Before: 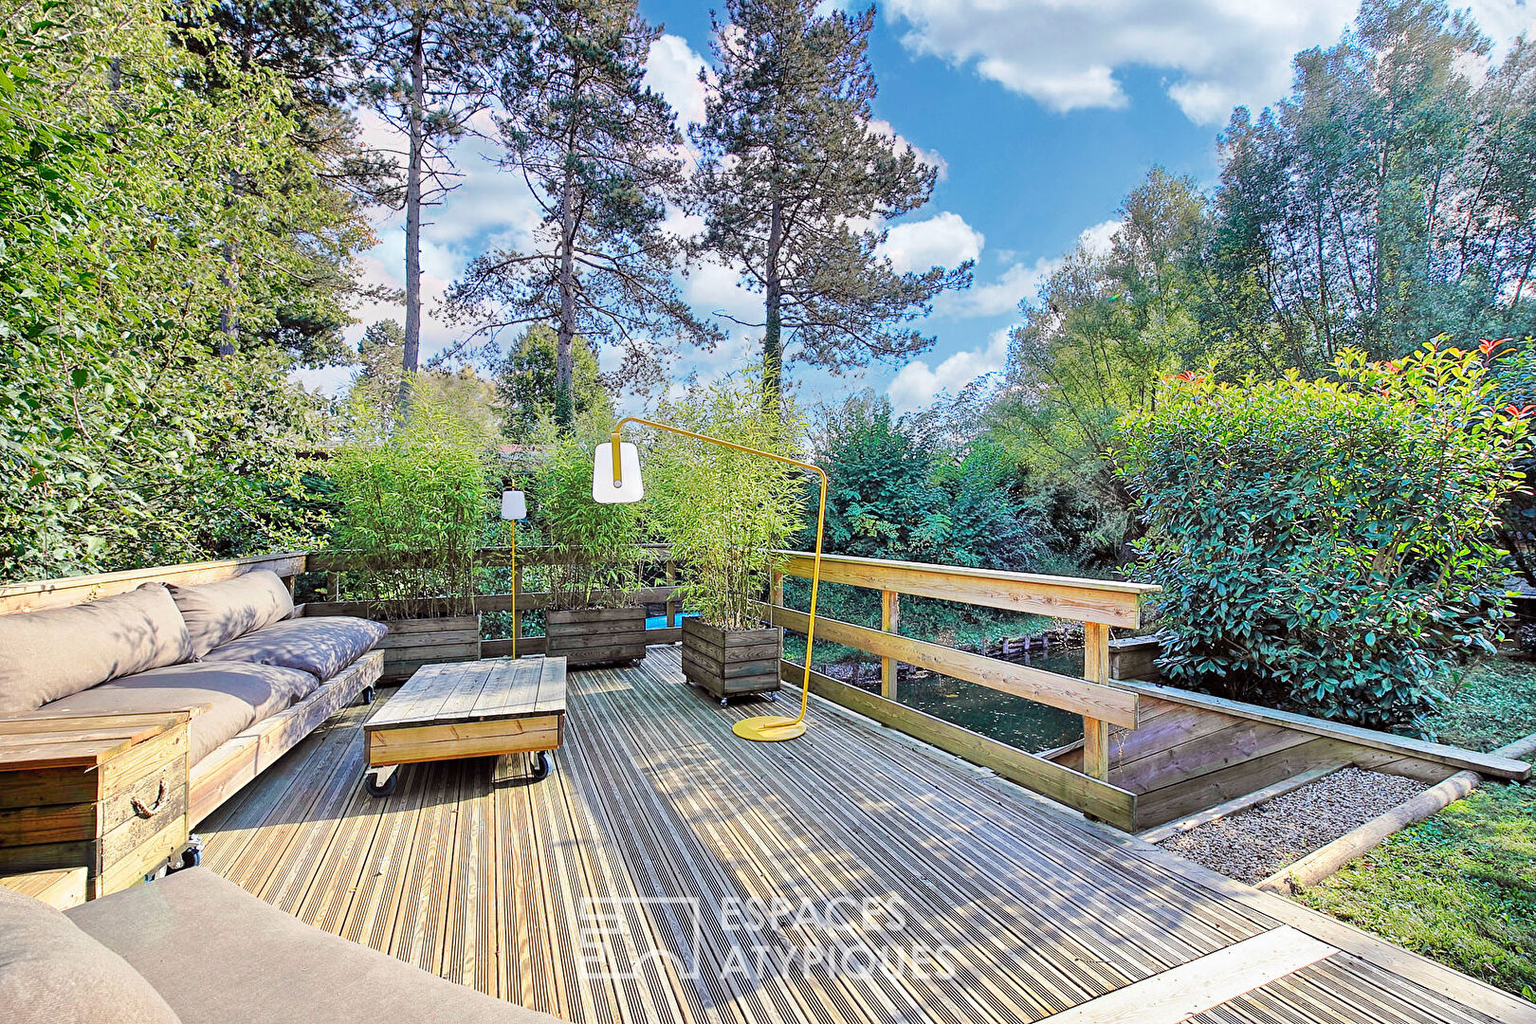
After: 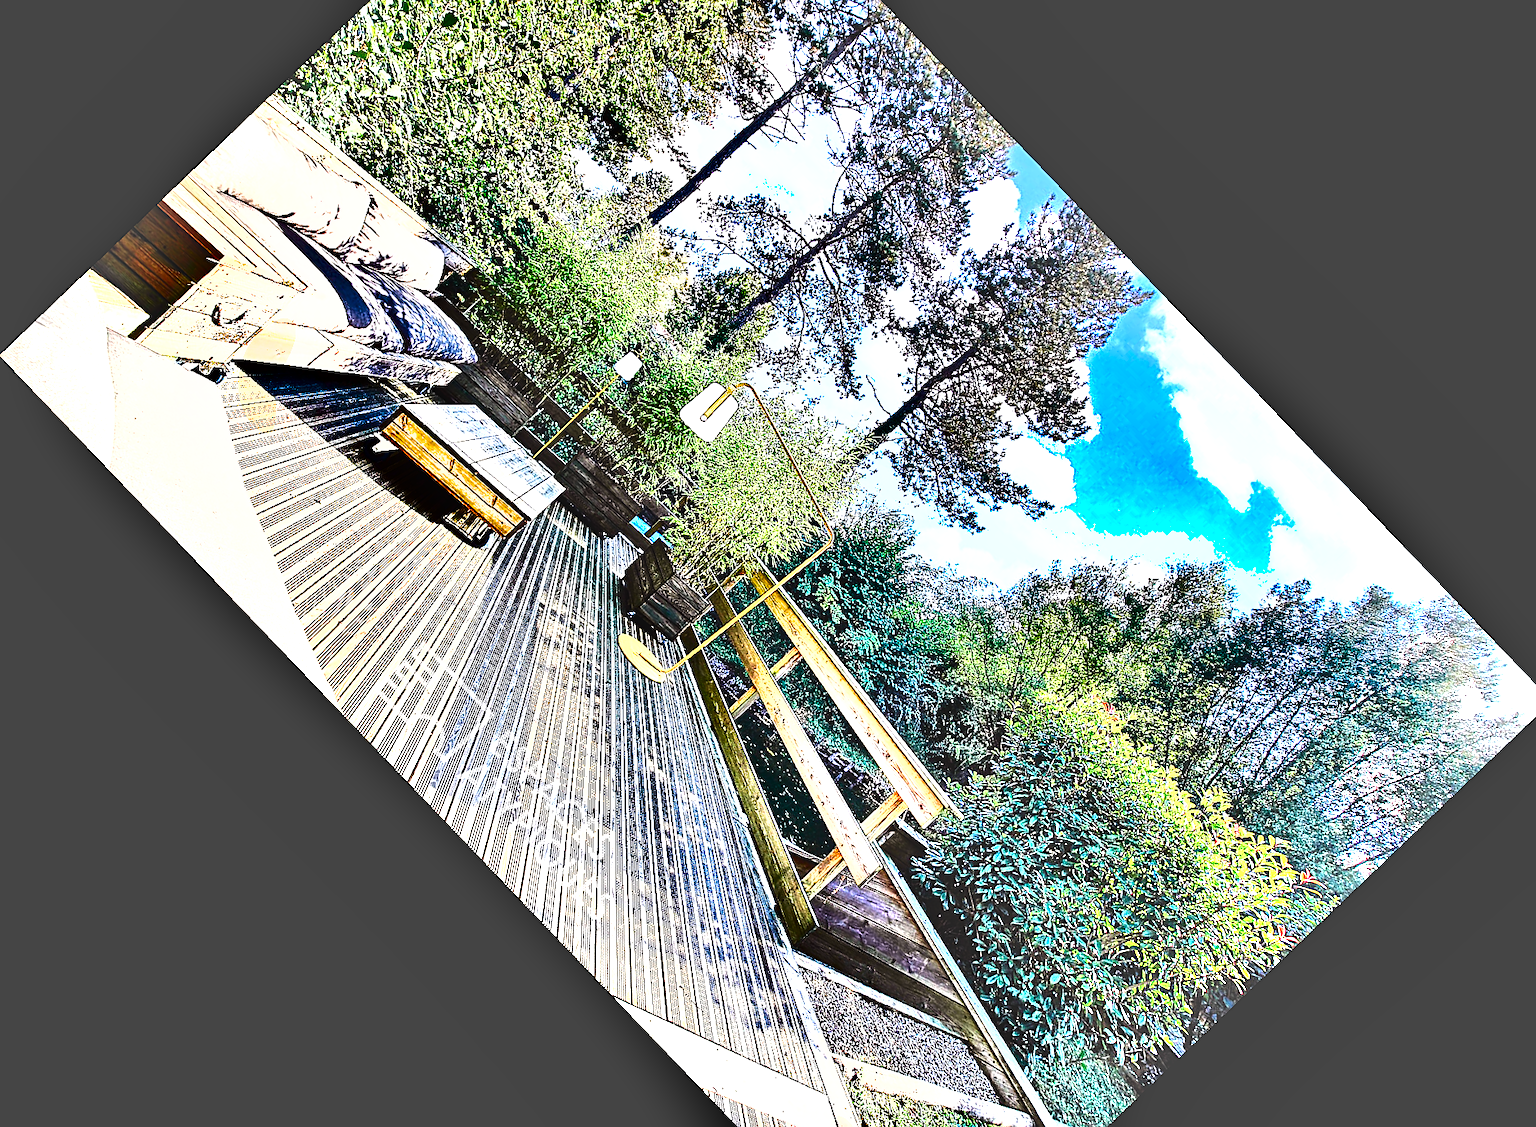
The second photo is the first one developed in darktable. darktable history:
crop and rotate: angle -46.26°, top 16.234%, right 0.912%, bottom 11.704%
shadows and highlights: shadows 19.13, highlights -83.41, soften with gaussian
local contrast: mode bilateral grid, contrast 20, coarseness 50, detail 120%, midtone range 0.2
sharpen: on, module defaults
exposure: black level correction -0.023, exposure 1.397 EV, compensate highlight preservation false
